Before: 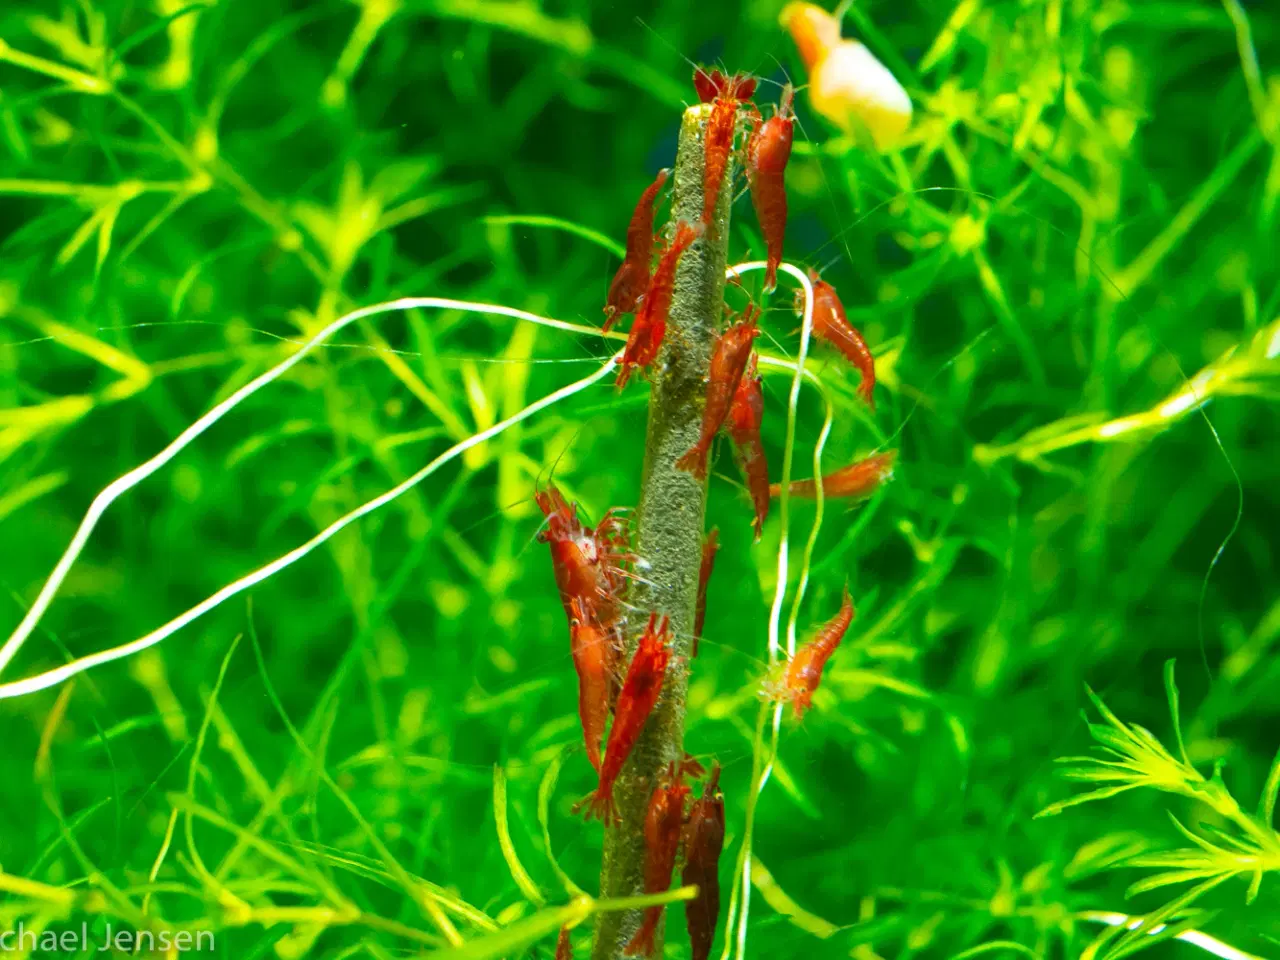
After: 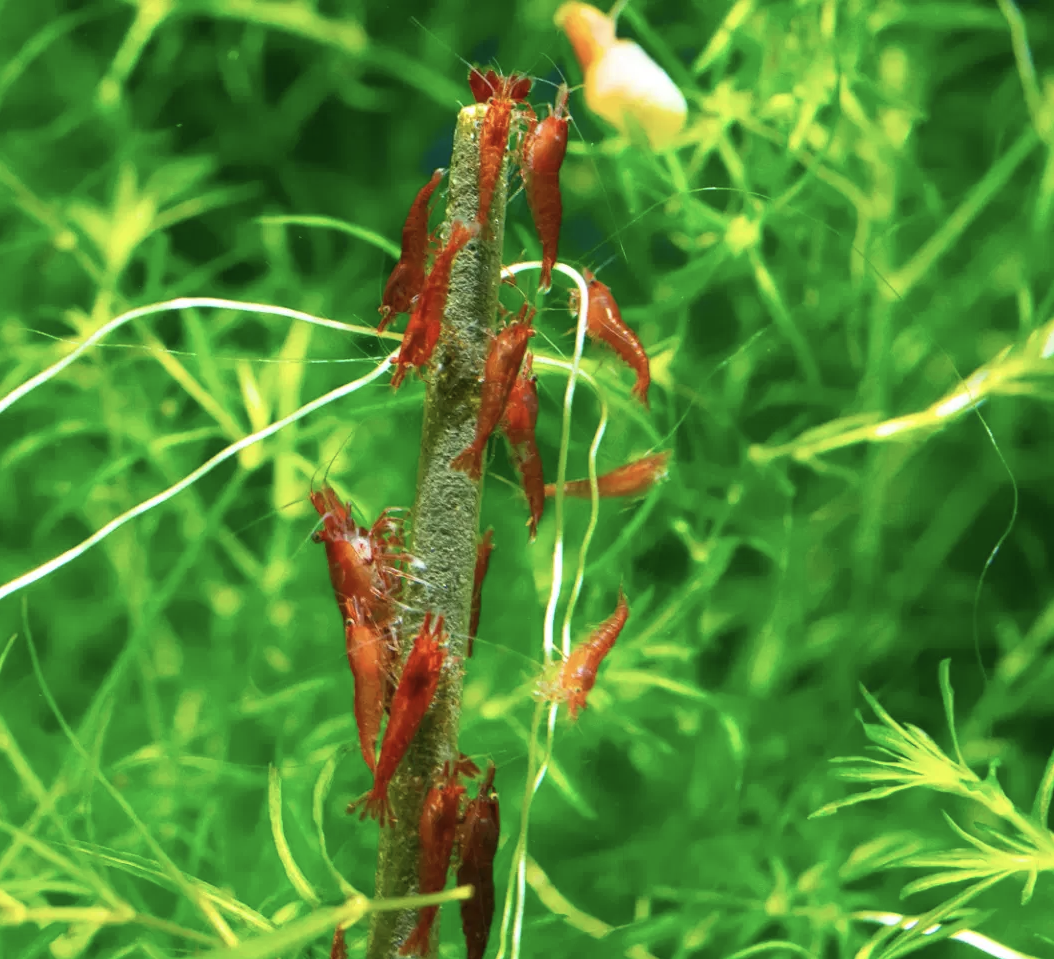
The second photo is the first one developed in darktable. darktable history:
contrast brightness saturation: contrast 0.06, brightness -0.01, saturation -0.23
crop: left 17.582%, bottom 0.031%
